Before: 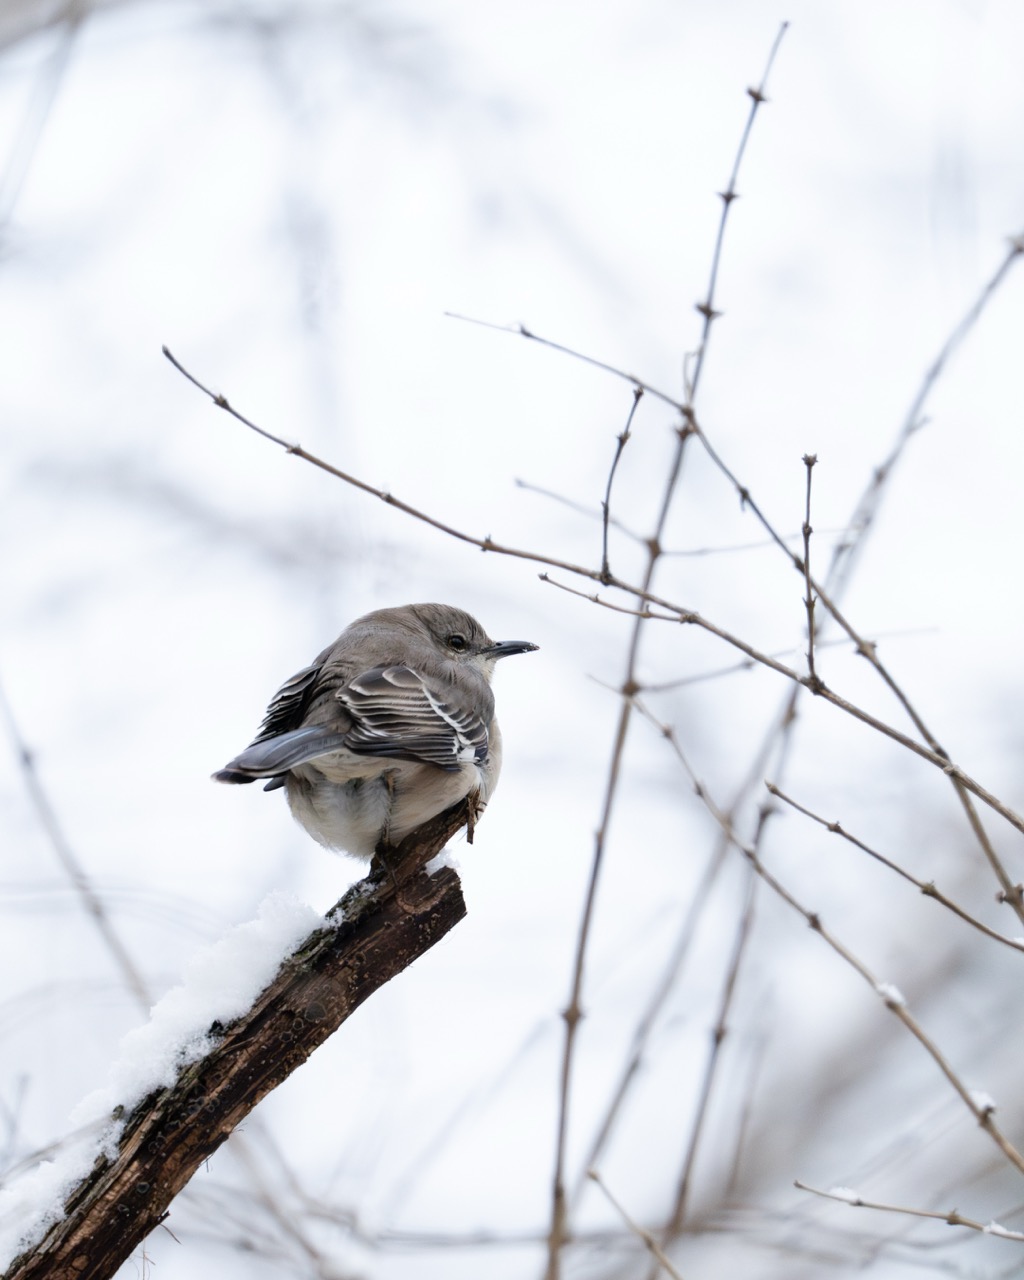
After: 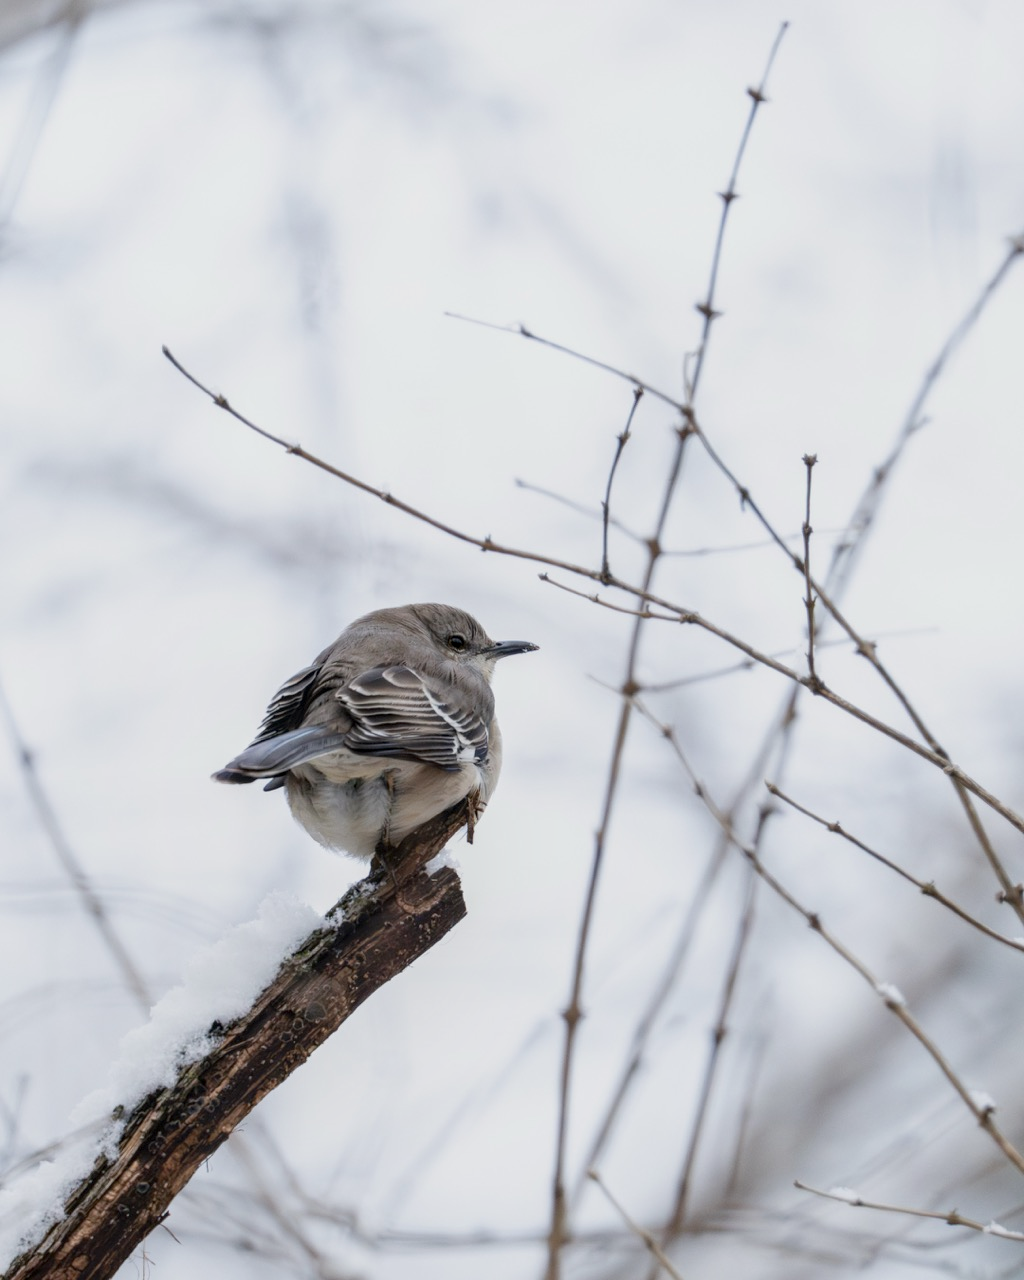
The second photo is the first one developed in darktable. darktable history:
local contrast: on, module defaults
color balance rgb: perceptual saturation grading › global saturation -0.31%, global vibrance -8%, contrast -13%, saturation formula JzAzBz (2021)
